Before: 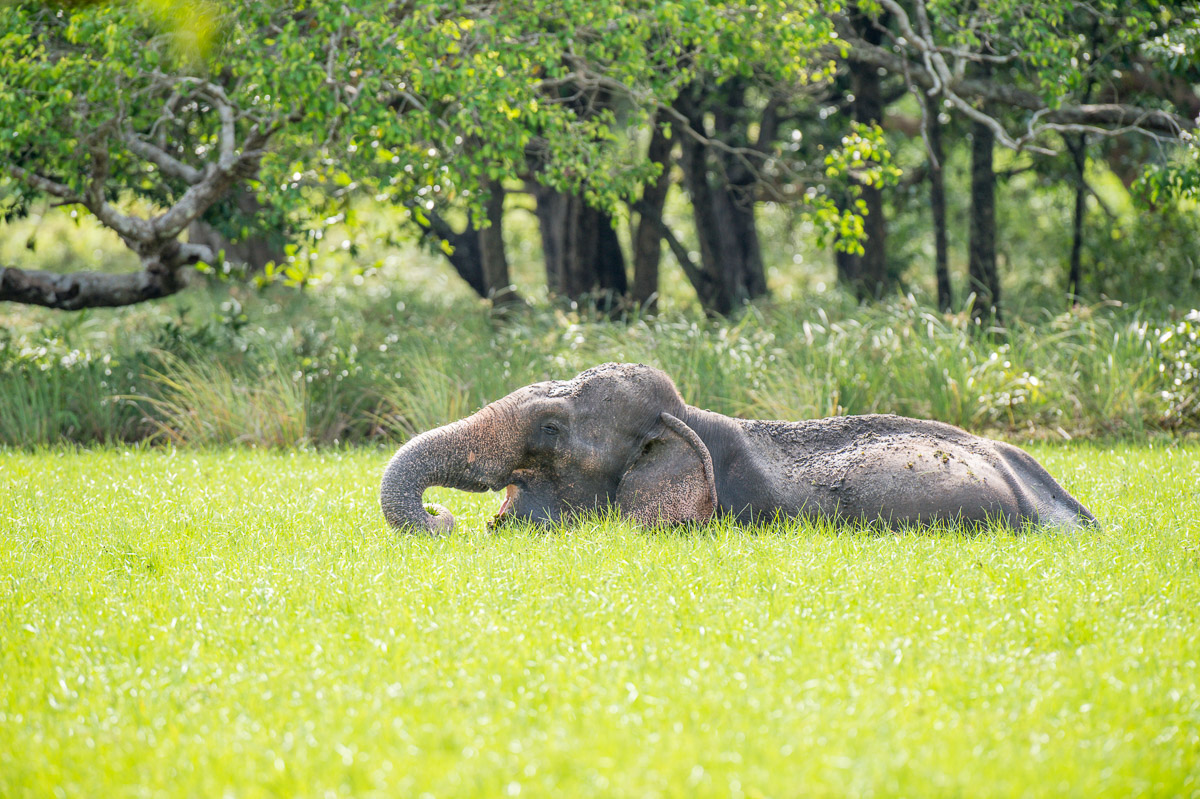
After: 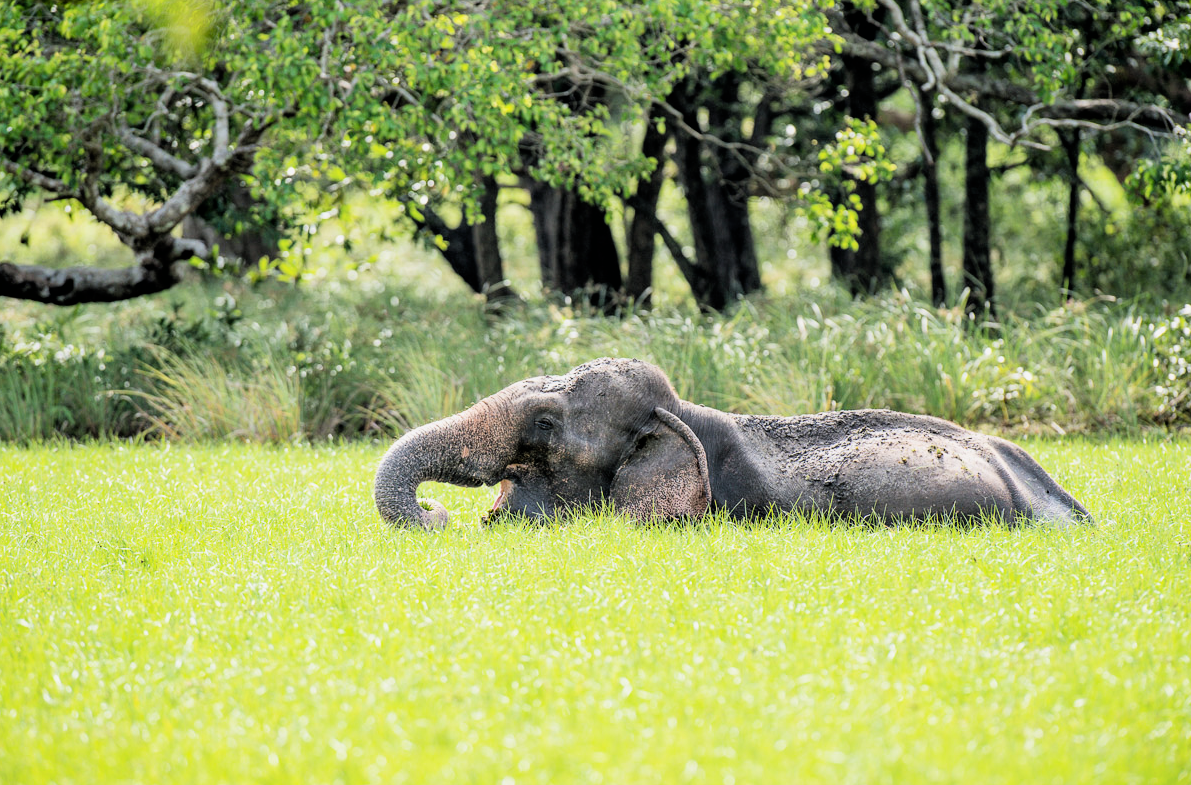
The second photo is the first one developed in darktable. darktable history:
crop: left 0.501%, top 0.743%, right 0.18%, bottom 0.927%
filmic rgb: black relative exposure -4.05 EV, white relative exposure 2.99 EV, threshold 5.99 EV, hardness 3.01, contrast 1.405, enable highlight reconstruction true
